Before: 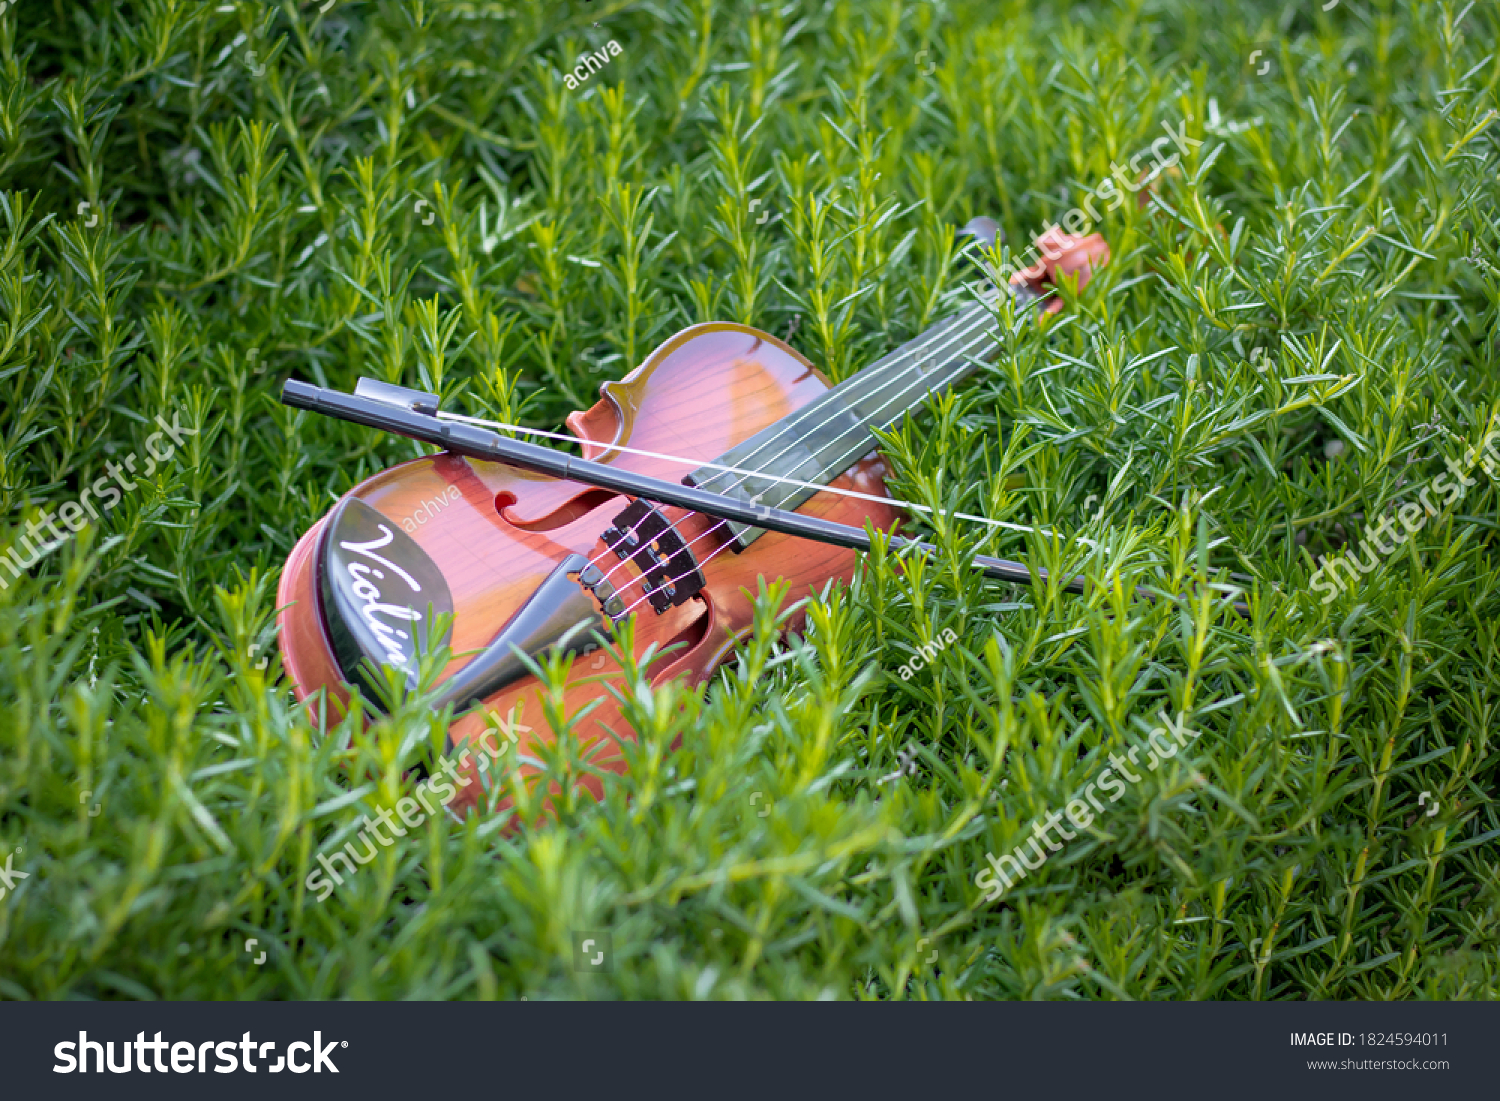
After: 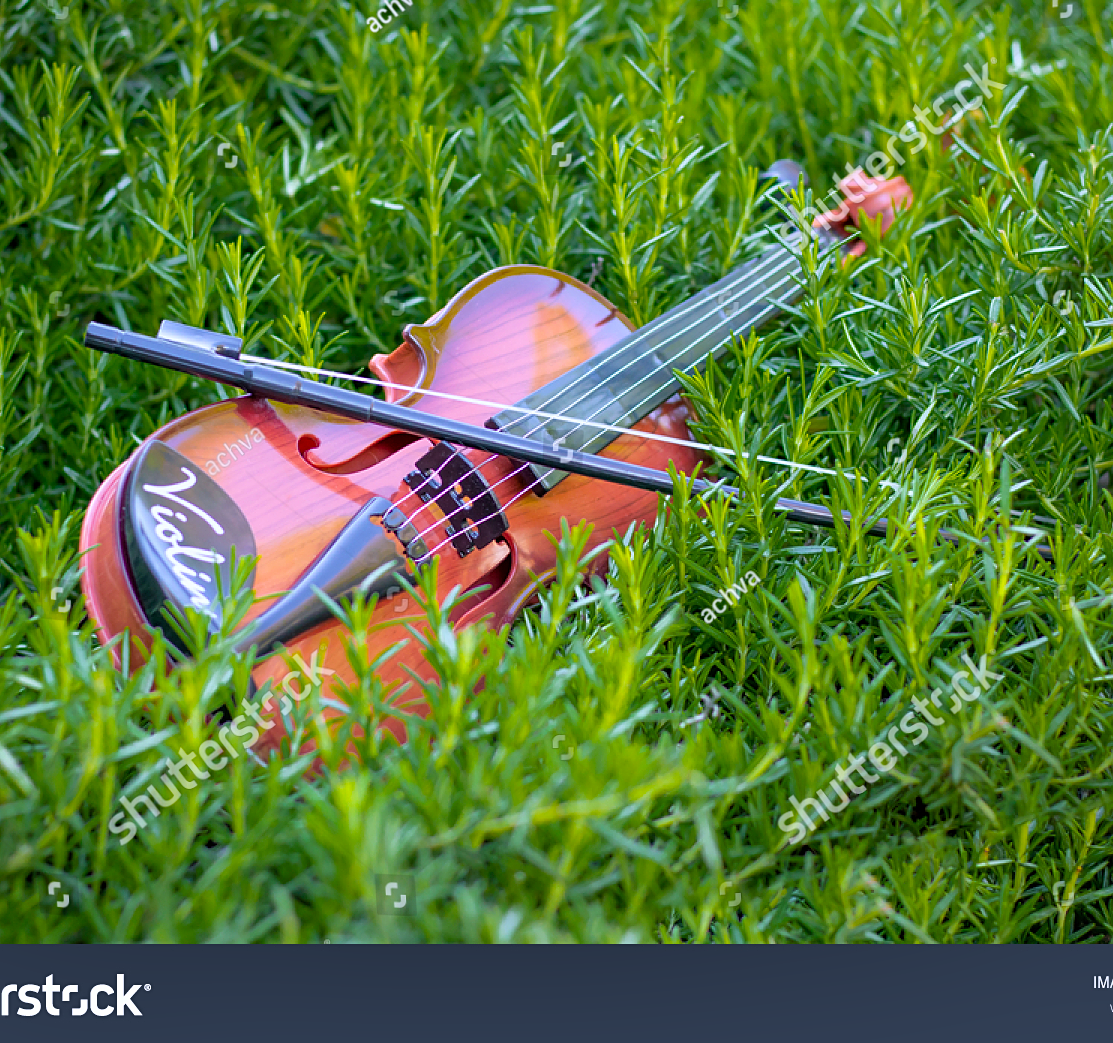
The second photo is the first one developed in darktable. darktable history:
shadows and highlights: shadows 53, soften with gaussian
color calibration: illuminant as shot in camera, x 0.358, y 0.373, temperature 4628.91 K
sharpen: amount 0.2
color balance rgb: perceptual saturation grading › global saturation 20%, global vibrance 20%
crop and rotate: left 13.15%, top 5.251%, right 12.609%
white balance: emerald 1
